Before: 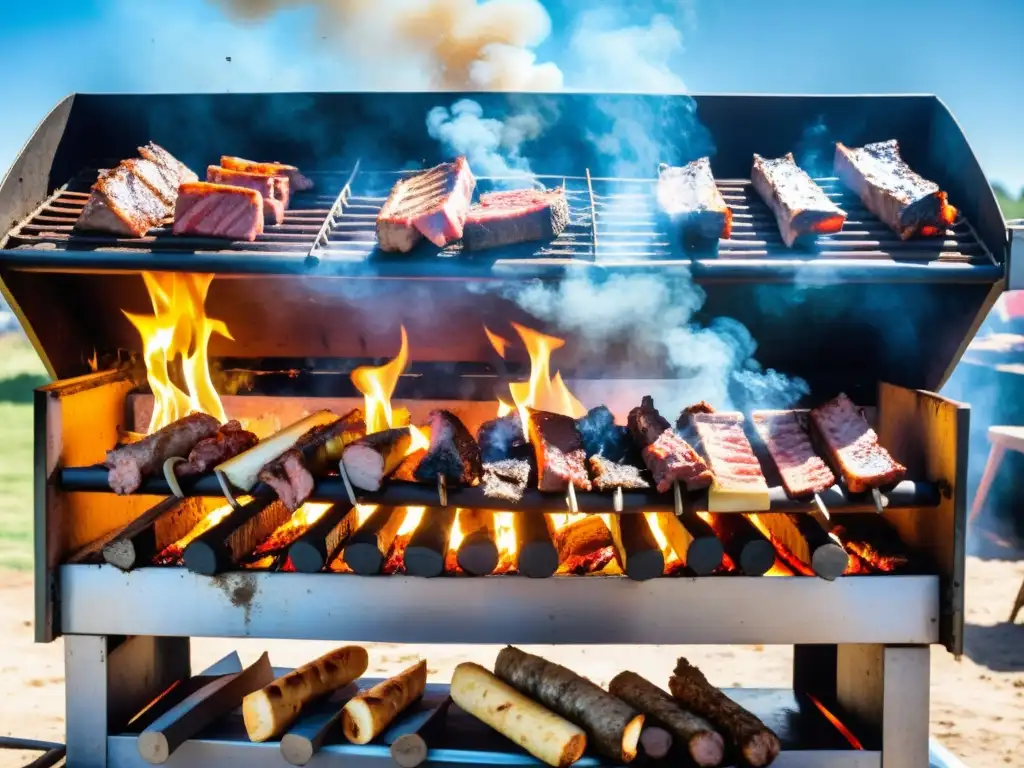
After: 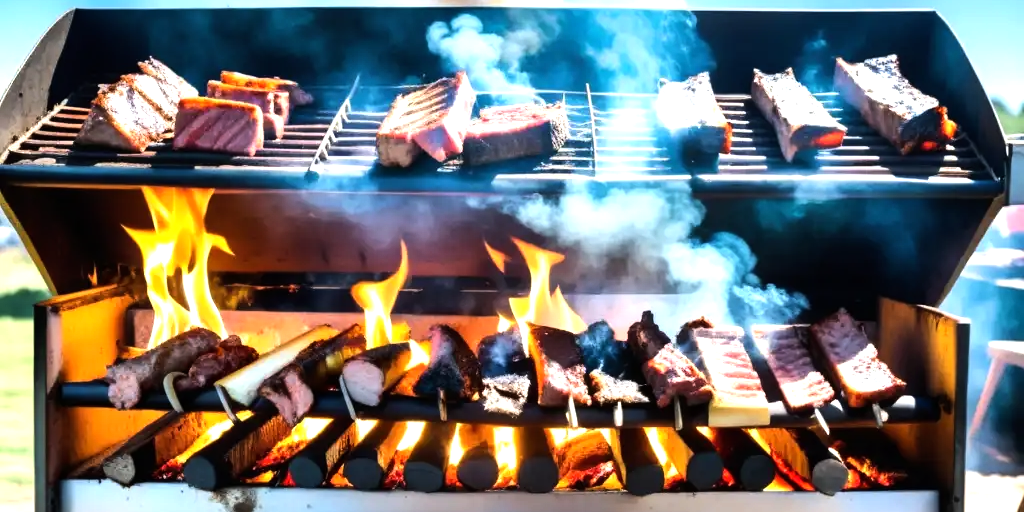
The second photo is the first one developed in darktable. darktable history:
crop: top 11.166%, bottom 22.168%
tone equalizer: -8 EV -0.75 EV, -7 EV -0.7 EV, -6 EV -0.6 EV, -5 EV -0.4 EV, -3 EV 0.4 EV, -2 EV 0.6 EV, -1 EV 0.7 EV, +0 EV 0.75 EV, edges refinement/feathering 500, mask exposure compensation -1.57 EV, preserve details no
